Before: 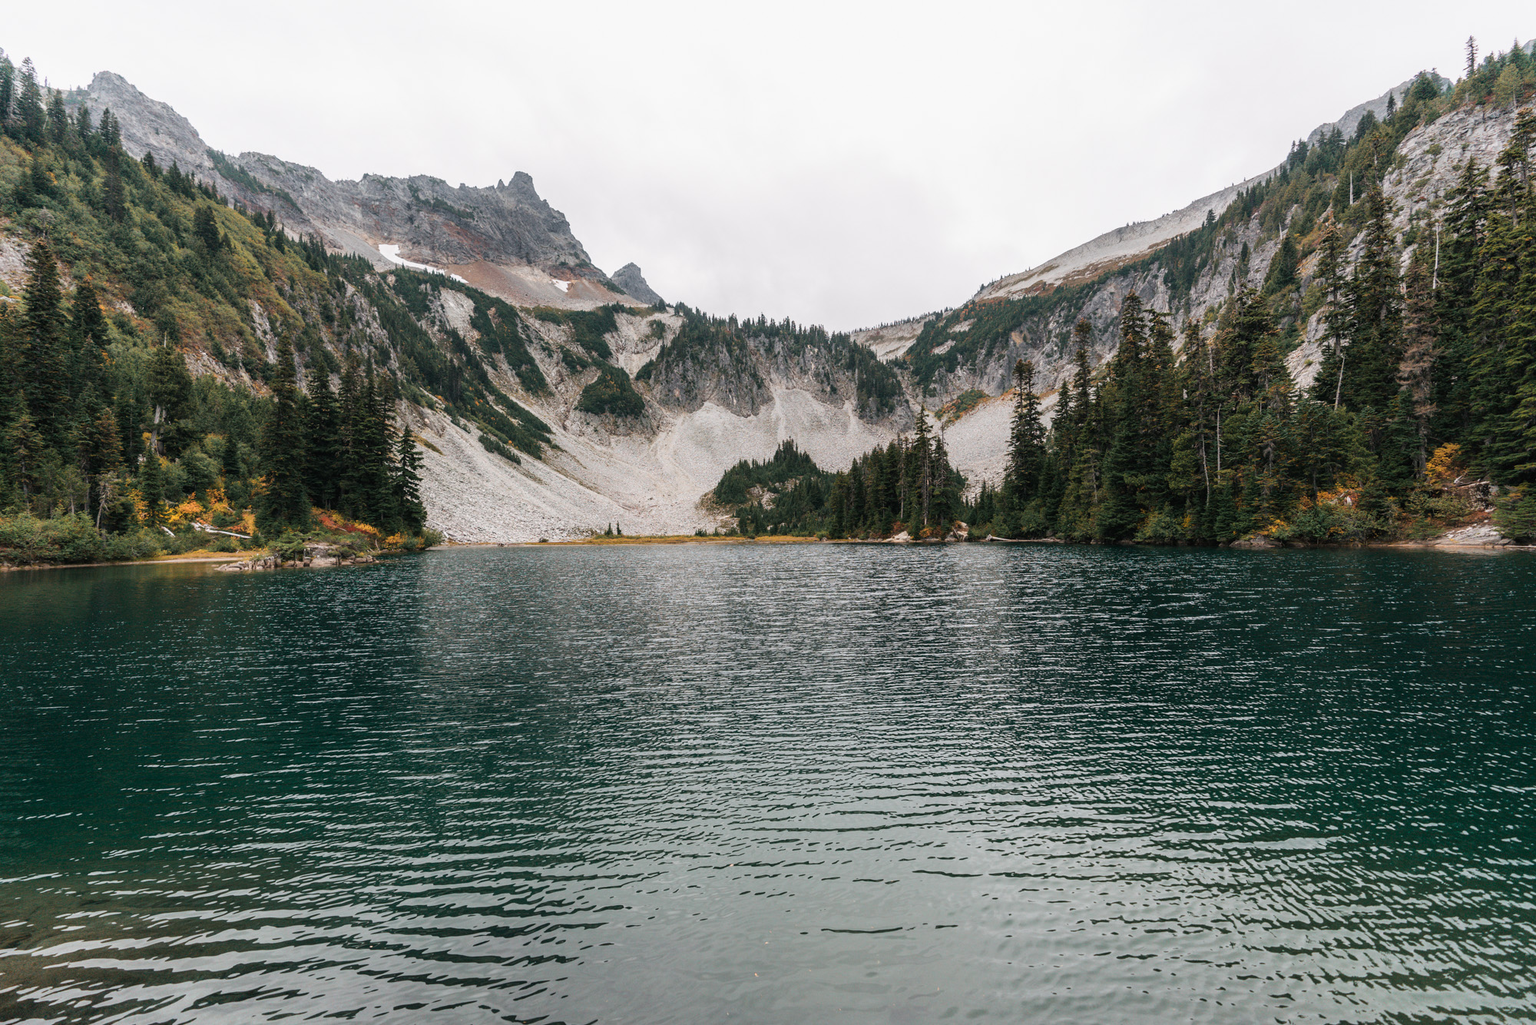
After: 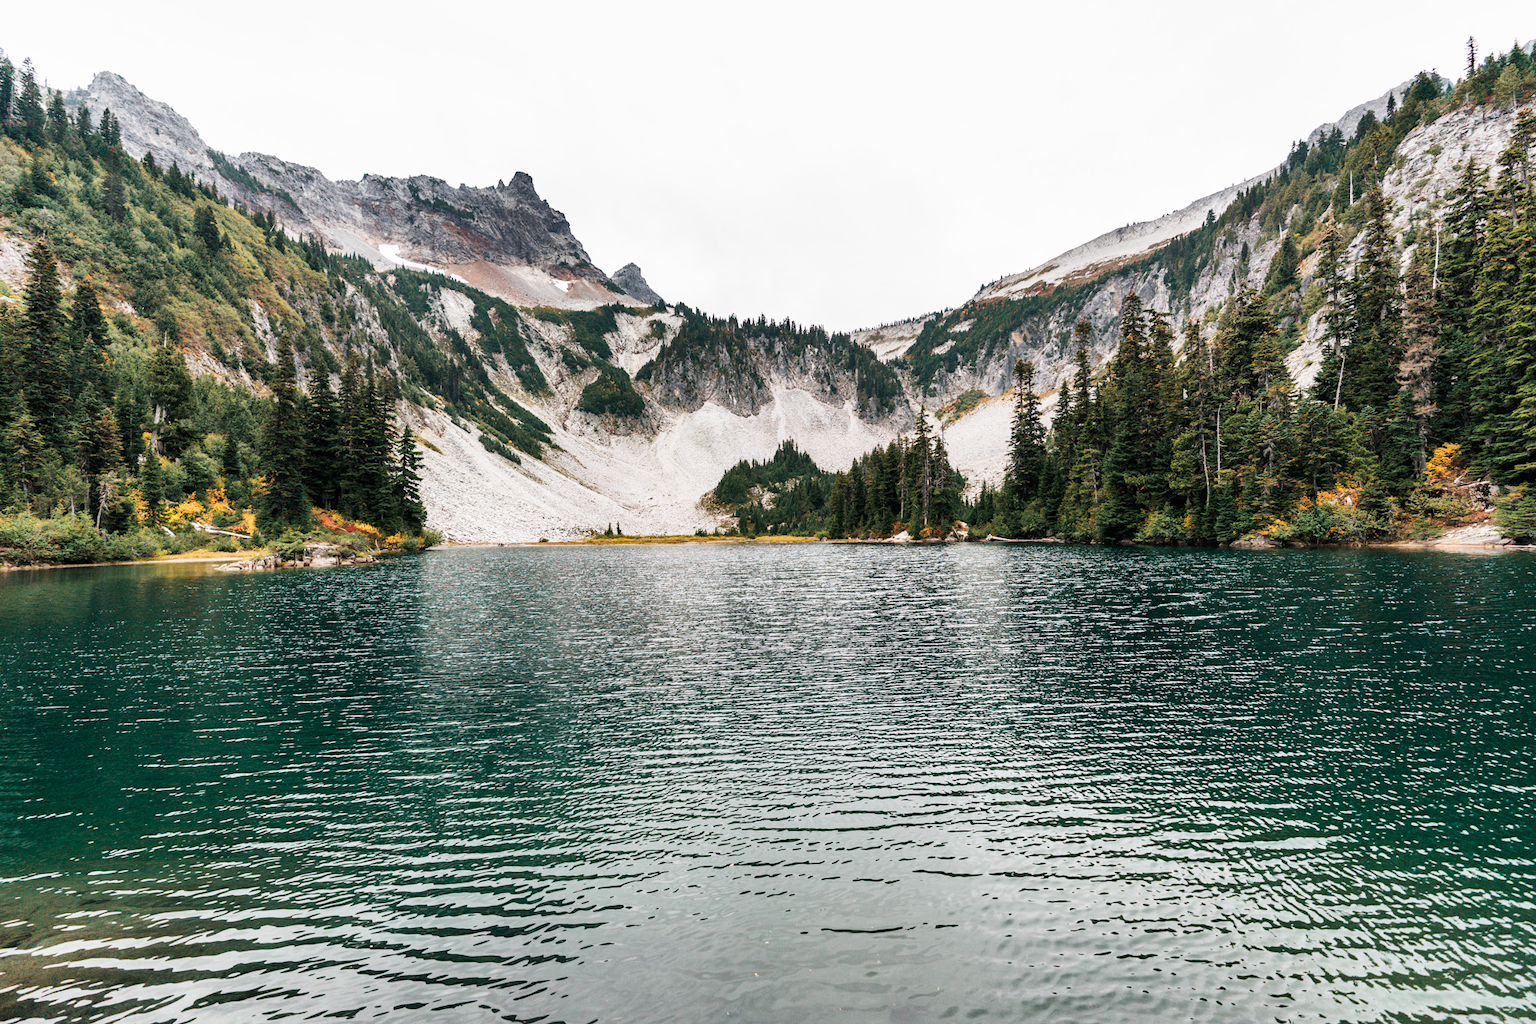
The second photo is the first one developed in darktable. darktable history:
base curve: curves: ch0 [(0, 0) (0.005, 0.002) (0.15, 0.3) (0.4, 0.7) (0.75, 0.95) (1, 1)], preserve colors none
shadows and highlights: radius 108.52, shadows 44.07, highlights -67.8, low approximation 0.01, soften with gaussian
